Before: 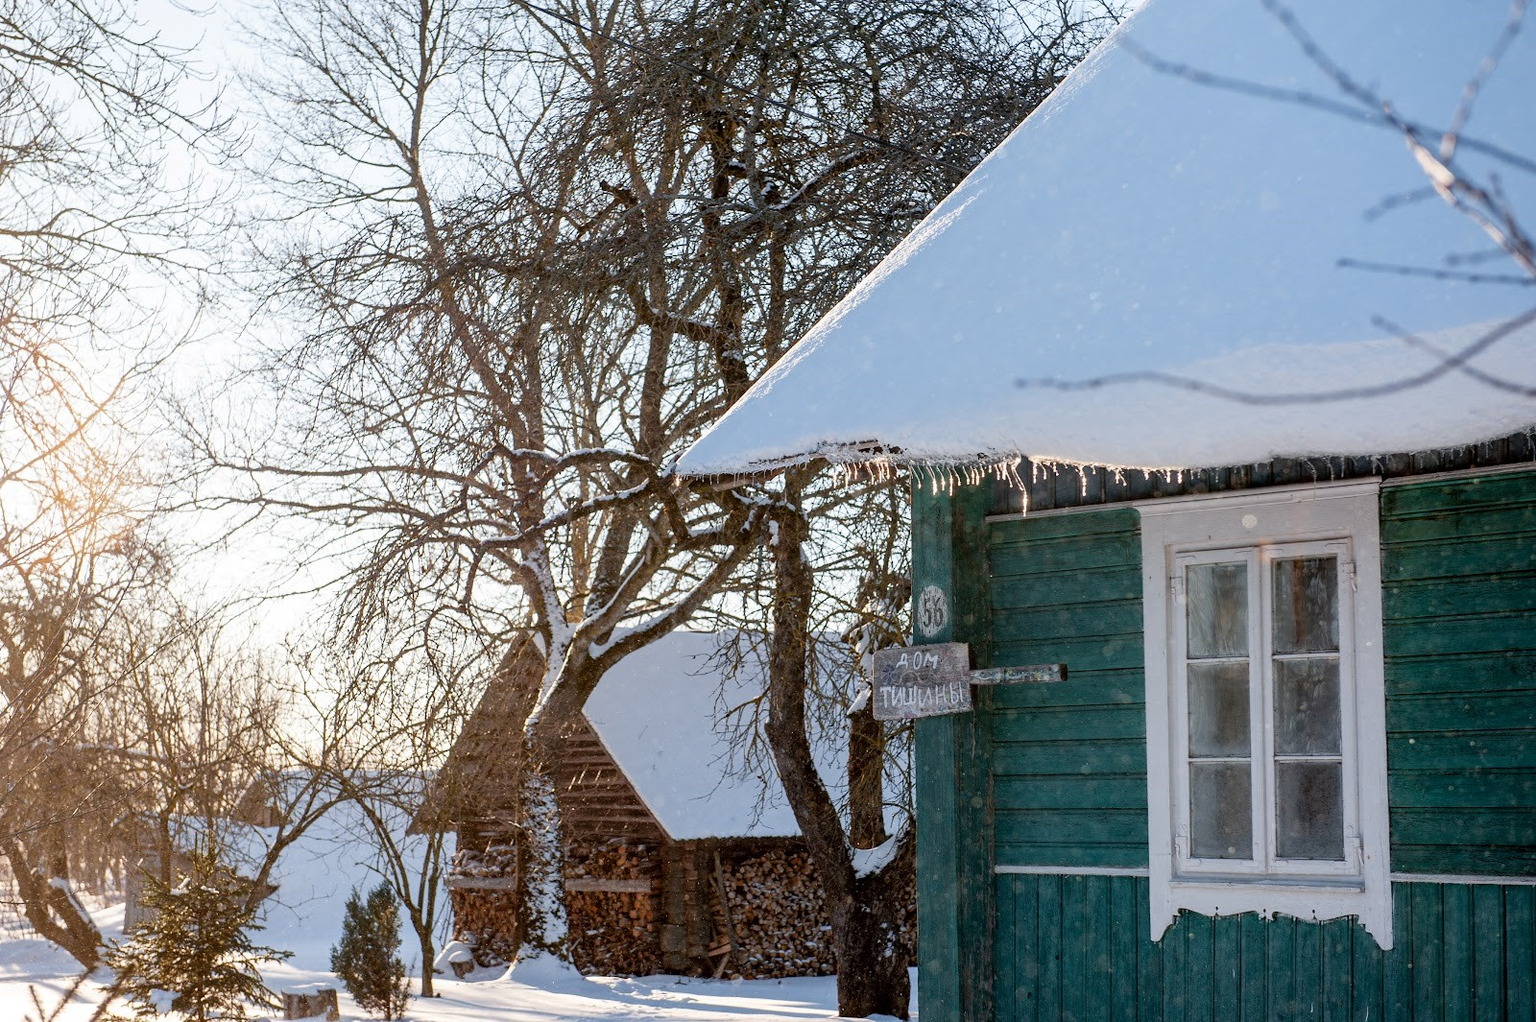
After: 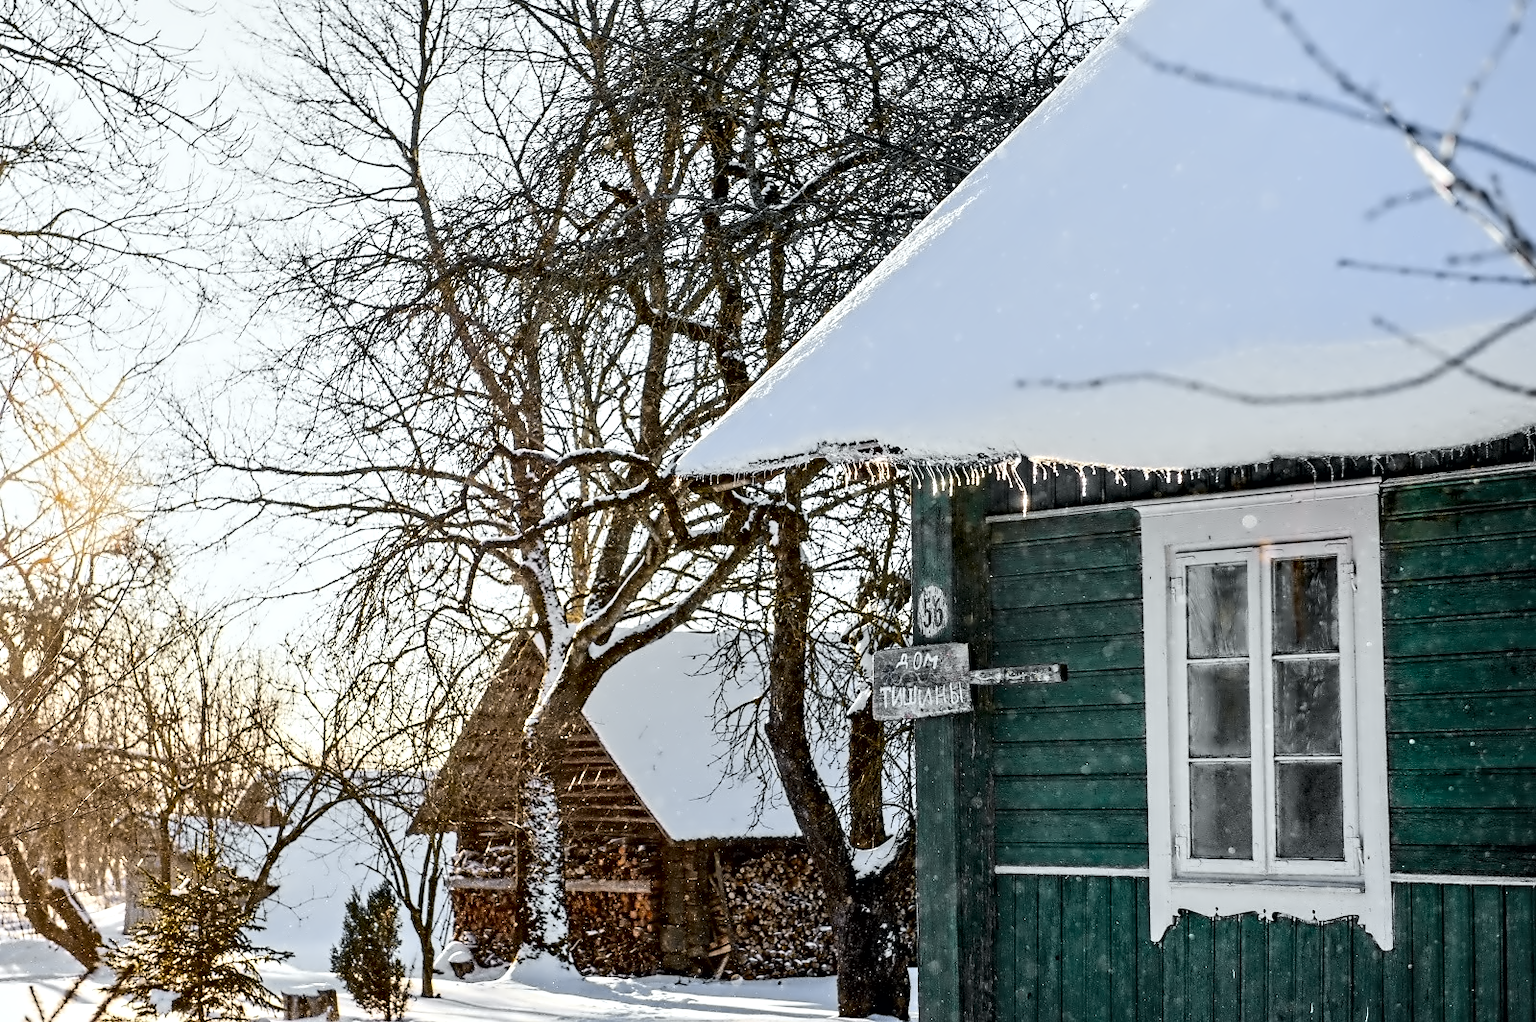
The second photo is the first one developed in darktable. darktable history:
tone curve: curves: ch0 [(0, 0) (0.071, 0.06) (0.253, 0.242) (0.437, 0.498) (0.55, 0.644) (0.657, 0.749) (0.823, 0.876) (1, 0.99)]; ch1 [(0, 0) (0.346, 0.307) (0.408, 0.369) (0.453, 0.457) (0.476, 0.489) (0.502, 0.493) (0.521, 0.515) (0.537, 0.531) (0.612, 0.641) (0.676, 0.728) (1, 1)]; ch2 [(0, 0) (0.346, 0.34) (0.434, 0.46) (0.485, 0.494) (0.5, 0.494) (0.511, 0.504) (0.537, 0.551) (0.579, 0.599) (0.625, 0.686) (1, 1)], color space Lab, independent channels, preserve colors none
contrast equalizer: octaves 7, y [[0.5, 0.542, 0.583, 0.625, 0.667, 0.708], [0.5 ×6], [0.5 ×6], [0, 0.033, 0.067, 0.1, 0.133, 0.167], [0, 0.05, 0.1, 0.15, 0.2, 0.25]]
